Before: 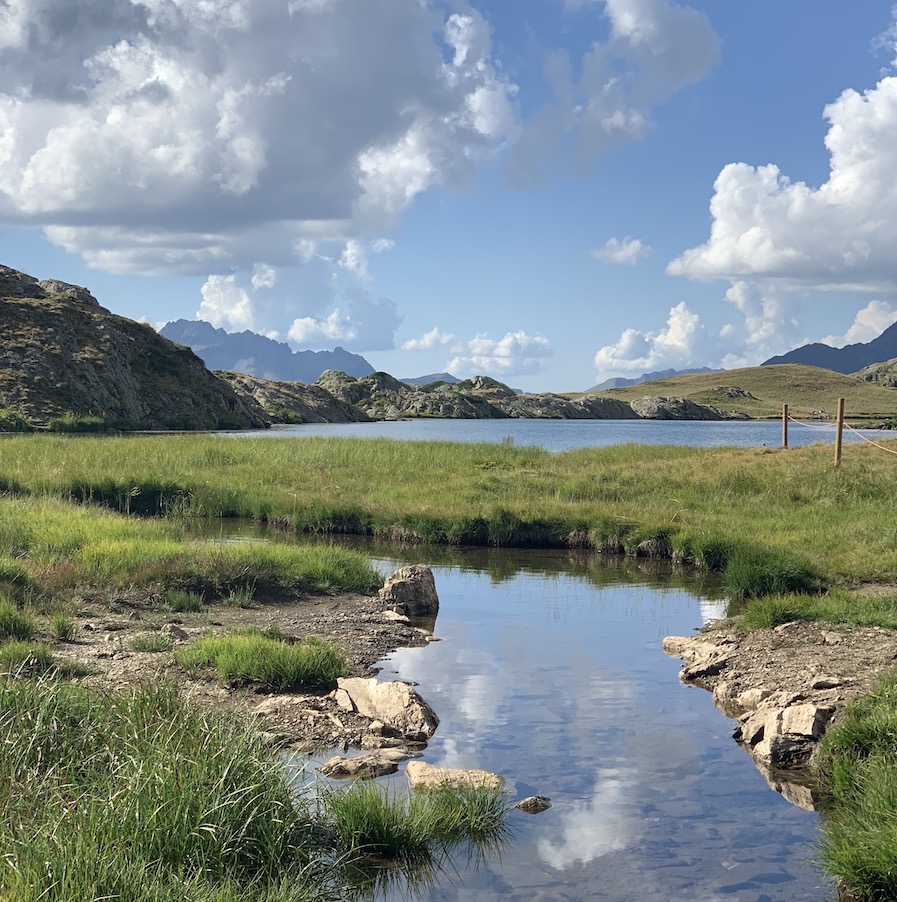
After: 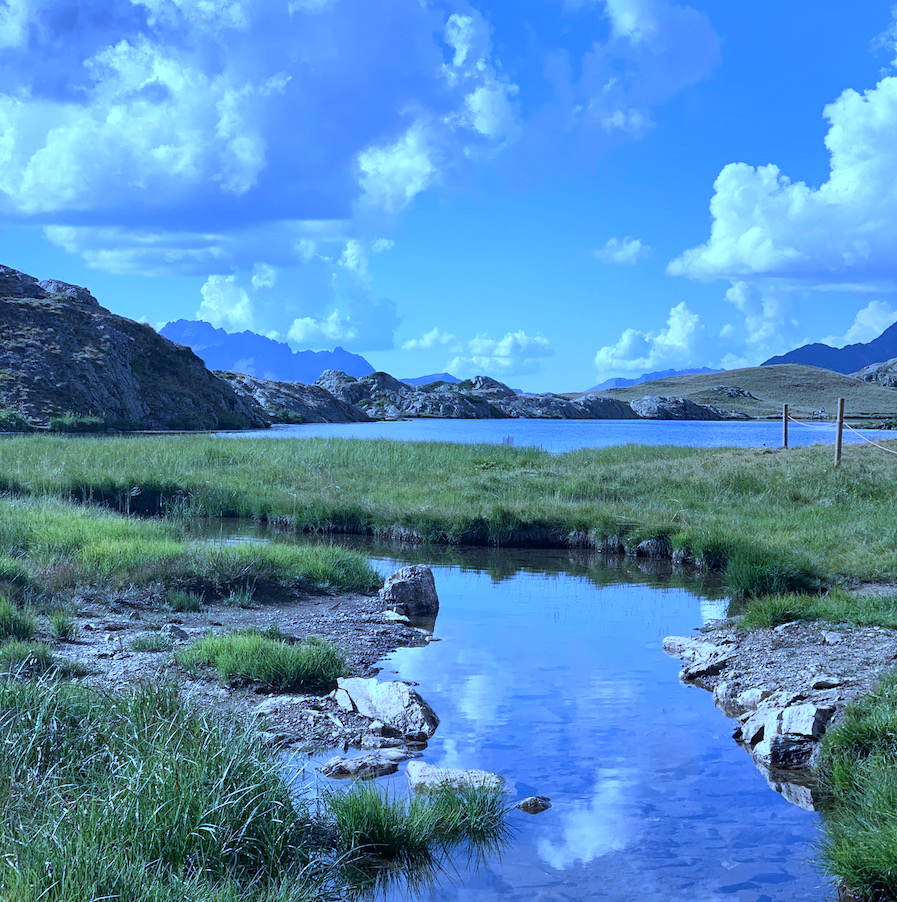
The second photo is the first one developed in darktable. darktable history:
local contrast: mode bilateral grid, contrast 20, coarseness 50, detail 120%, midtone range 0.2
white balance: red 0.766, blue 1.537
